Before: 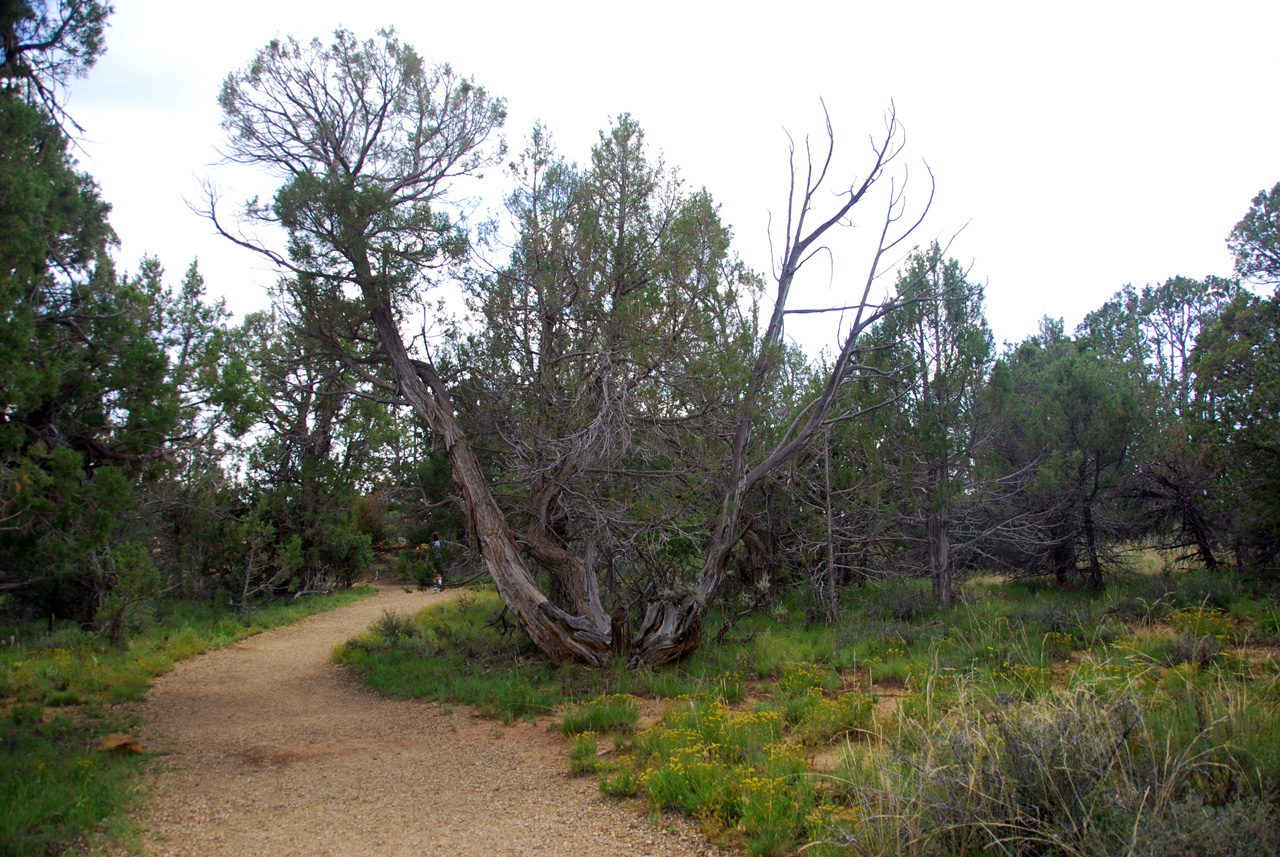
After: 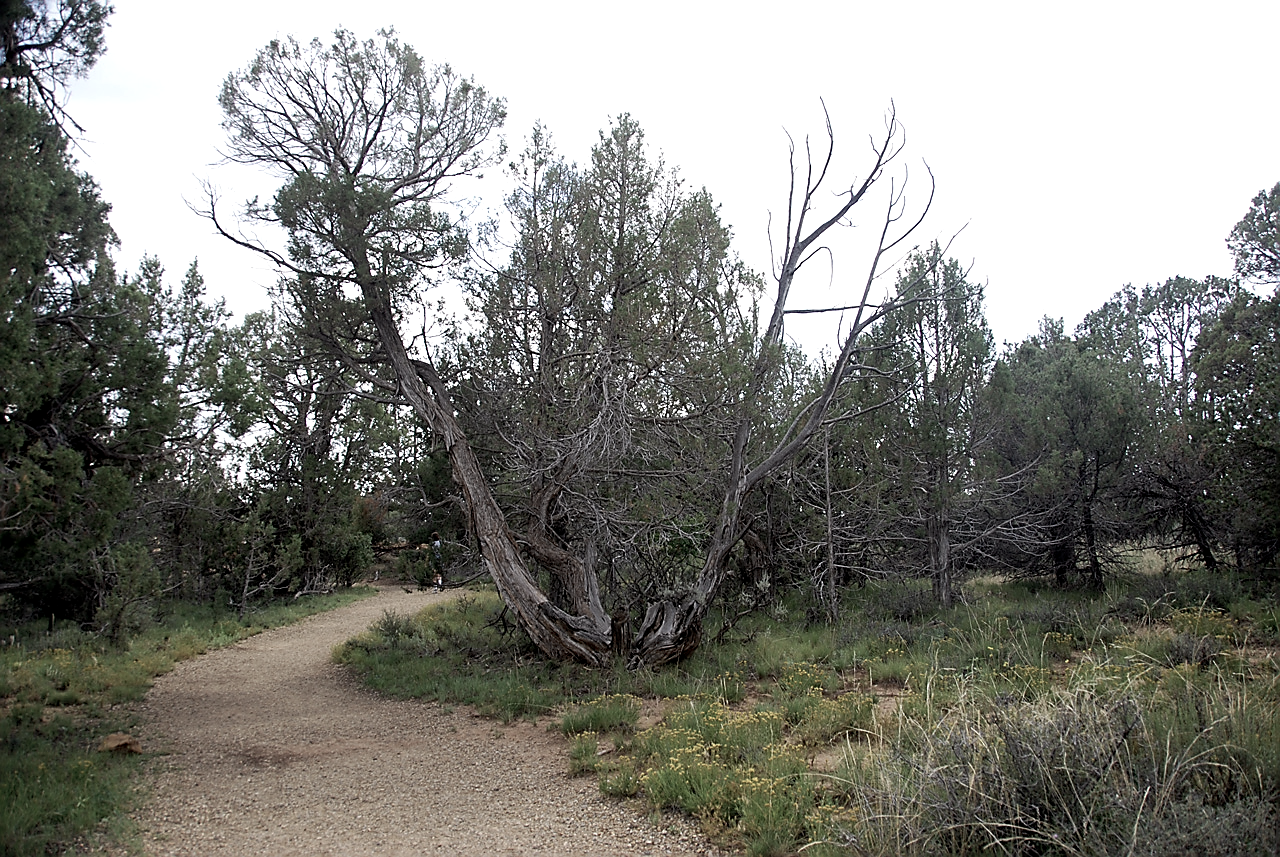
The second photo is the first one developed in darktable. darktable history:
exposure: black level correction 0.003, exposure 0.147 EV, compensate highlight preservation false
color correction: highlights b* 0.034, saturation 0.467
sharpen: radius 1.353, amount 1.233, threshold 0.845
